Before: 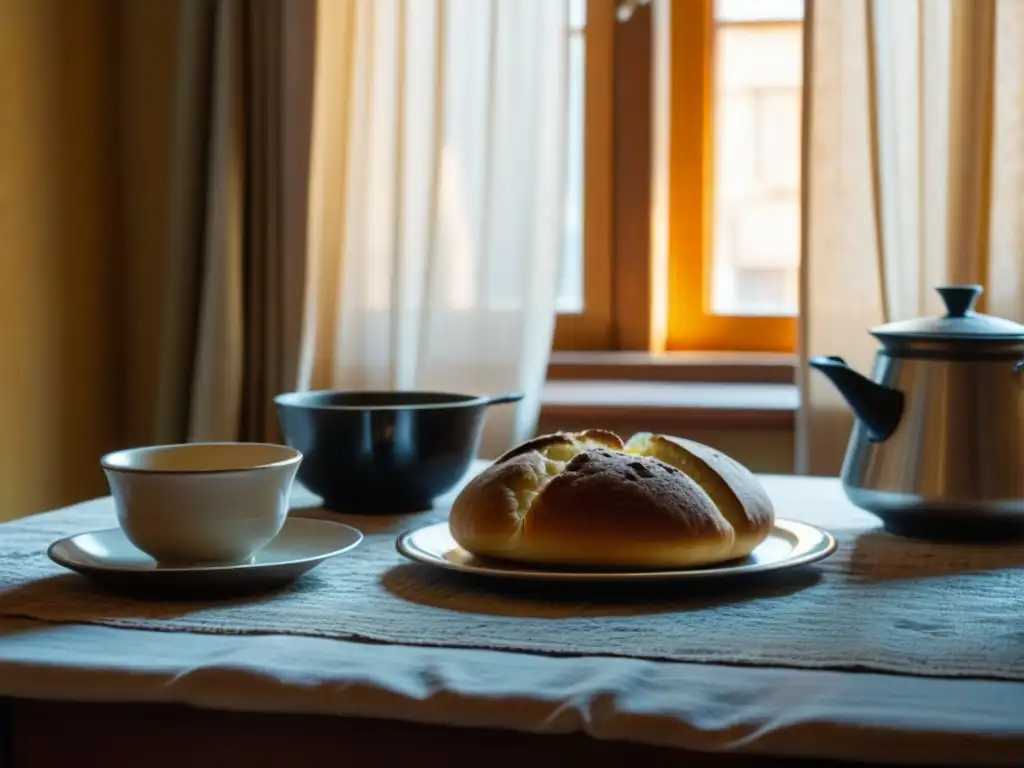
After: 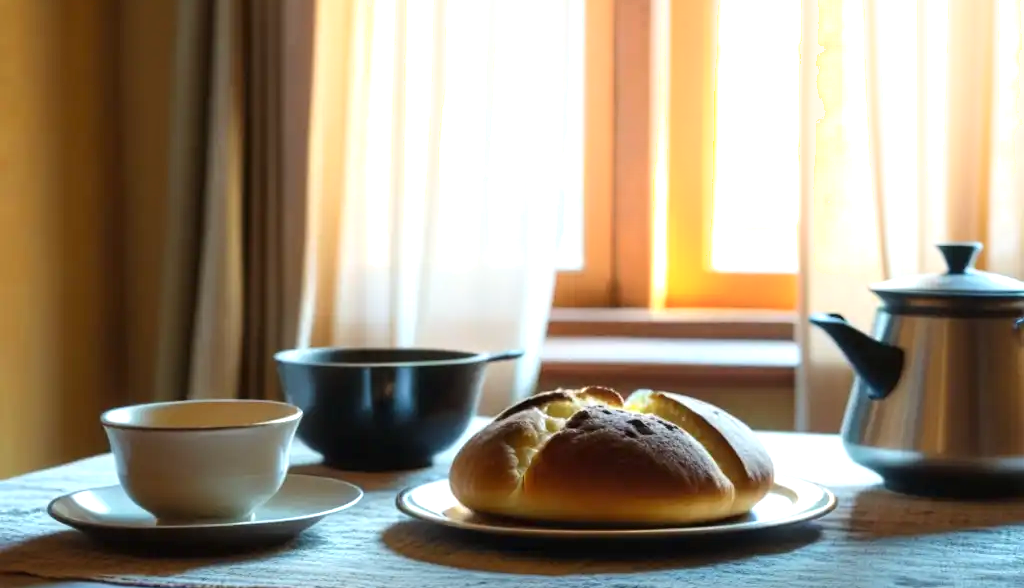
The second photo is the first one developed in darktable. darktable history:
exposure: black level correction 0, exposure 0.693 EV, compensate highlight preservation false
shadows and highlights: highlights 69.16, soften with gaussian
crop: top 5.686%, bottom 17.7%
